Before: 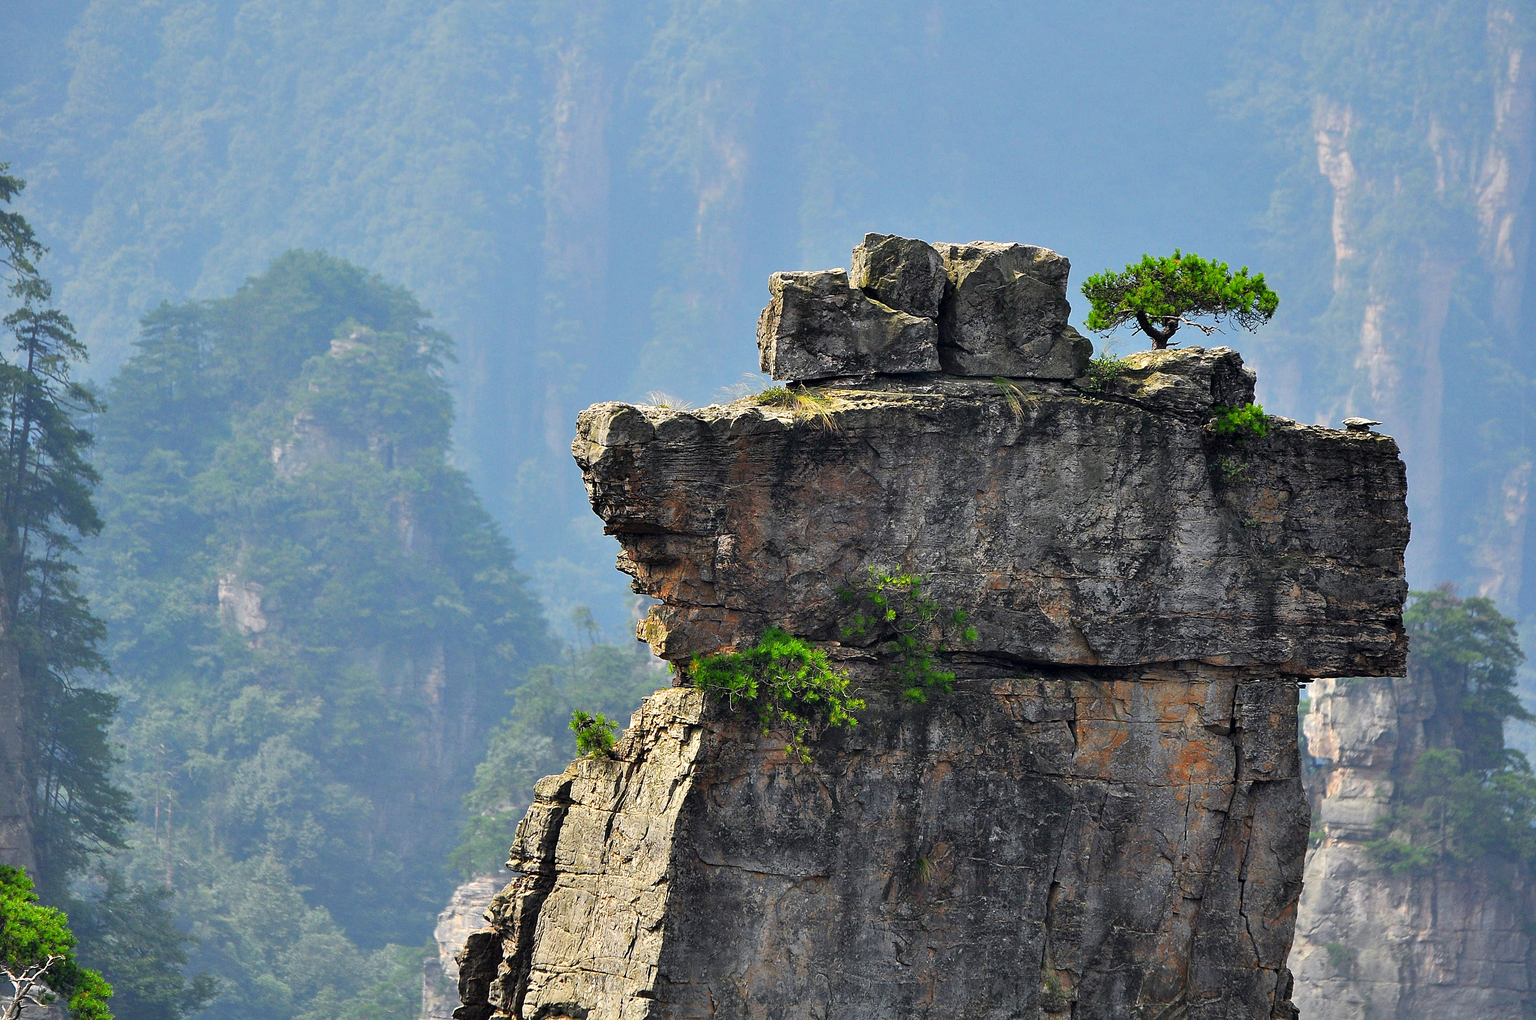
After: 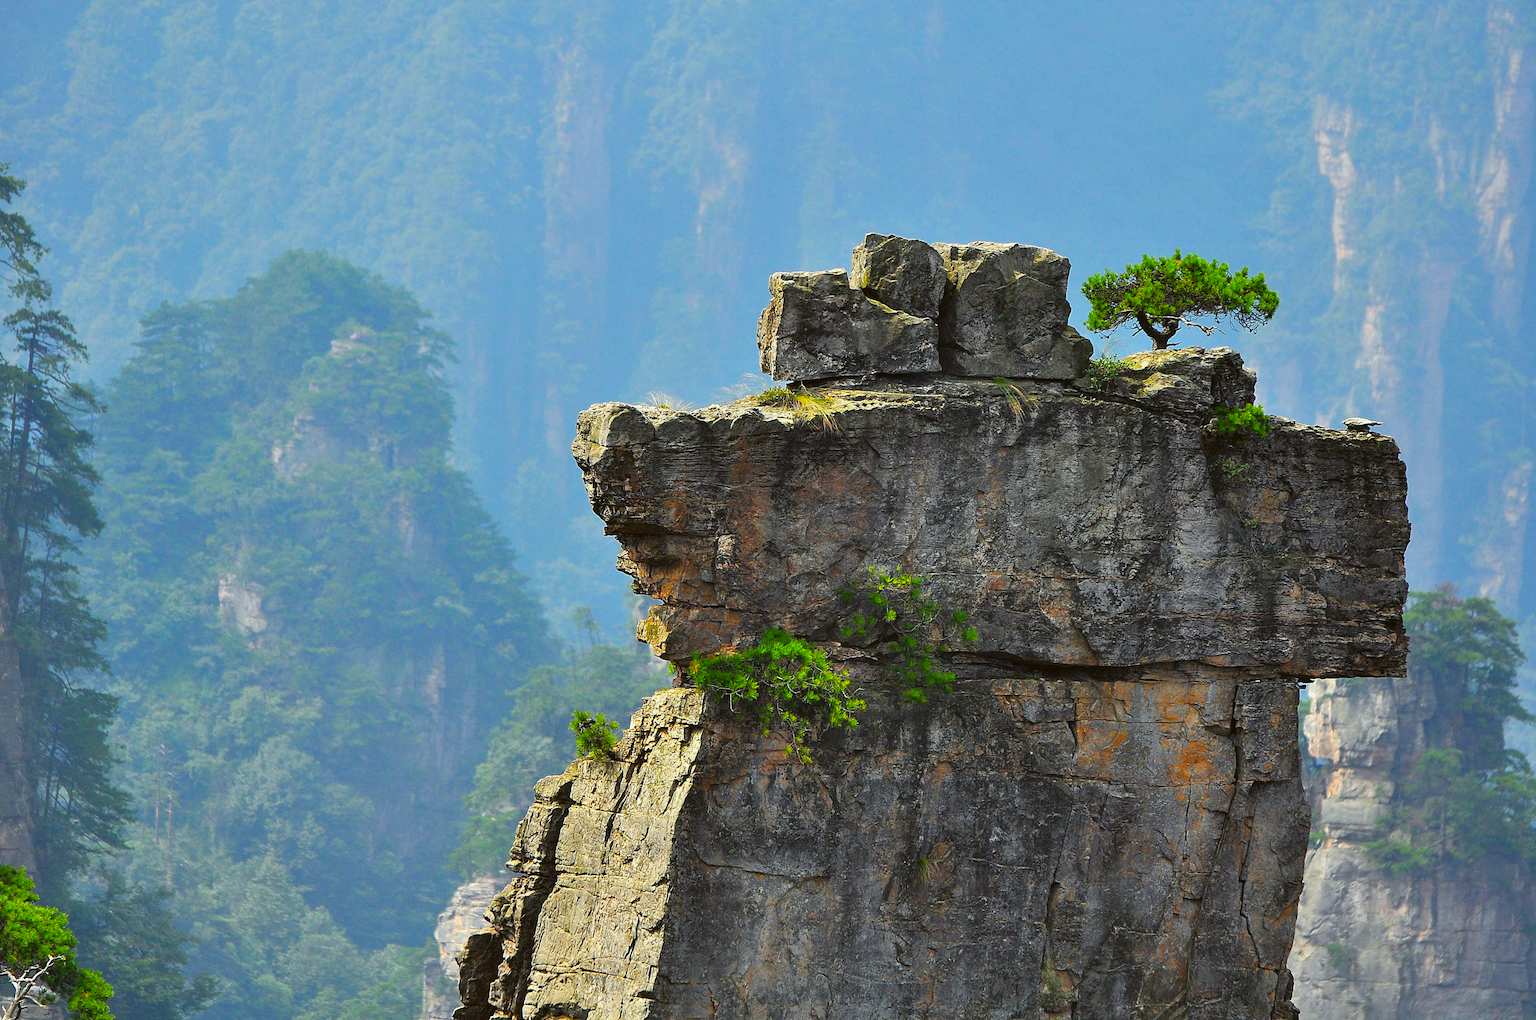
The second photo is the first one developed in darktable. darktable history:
color balance rgb: perceptual saturation grading › global saturation 25%, global vibrance 20%
color balance: lift [1.004, 1.002, 1.002, 0.998], gamma [1, 1.007, 1.002, 0.993], gain [1, 0.977, 1.013, 1.023], contrast -3.64%
